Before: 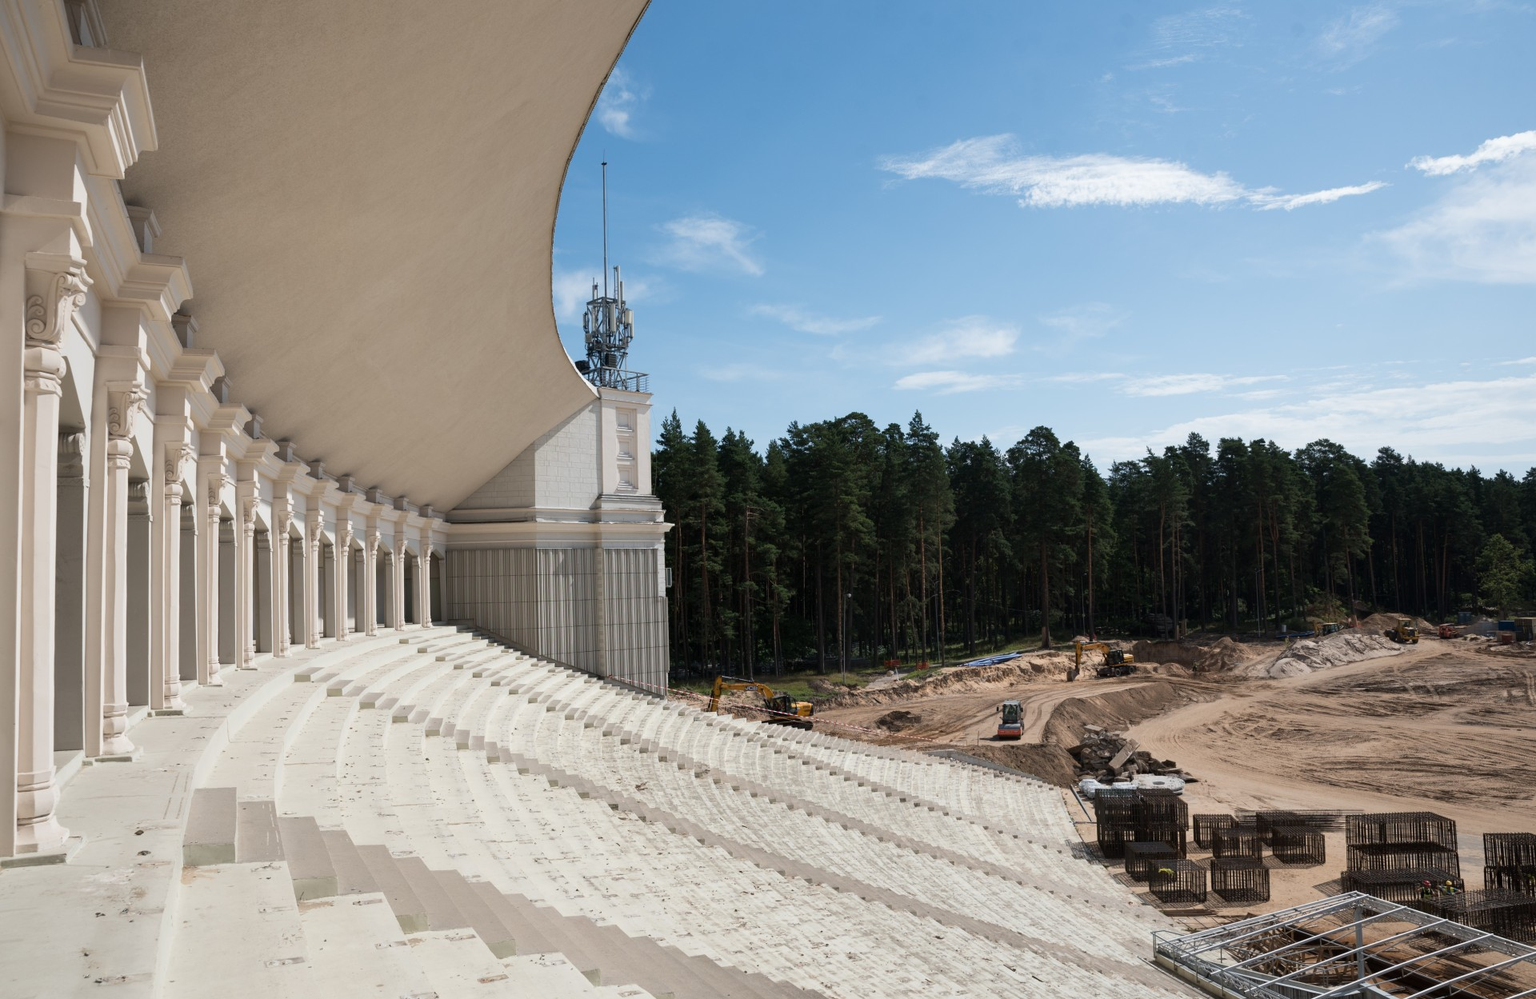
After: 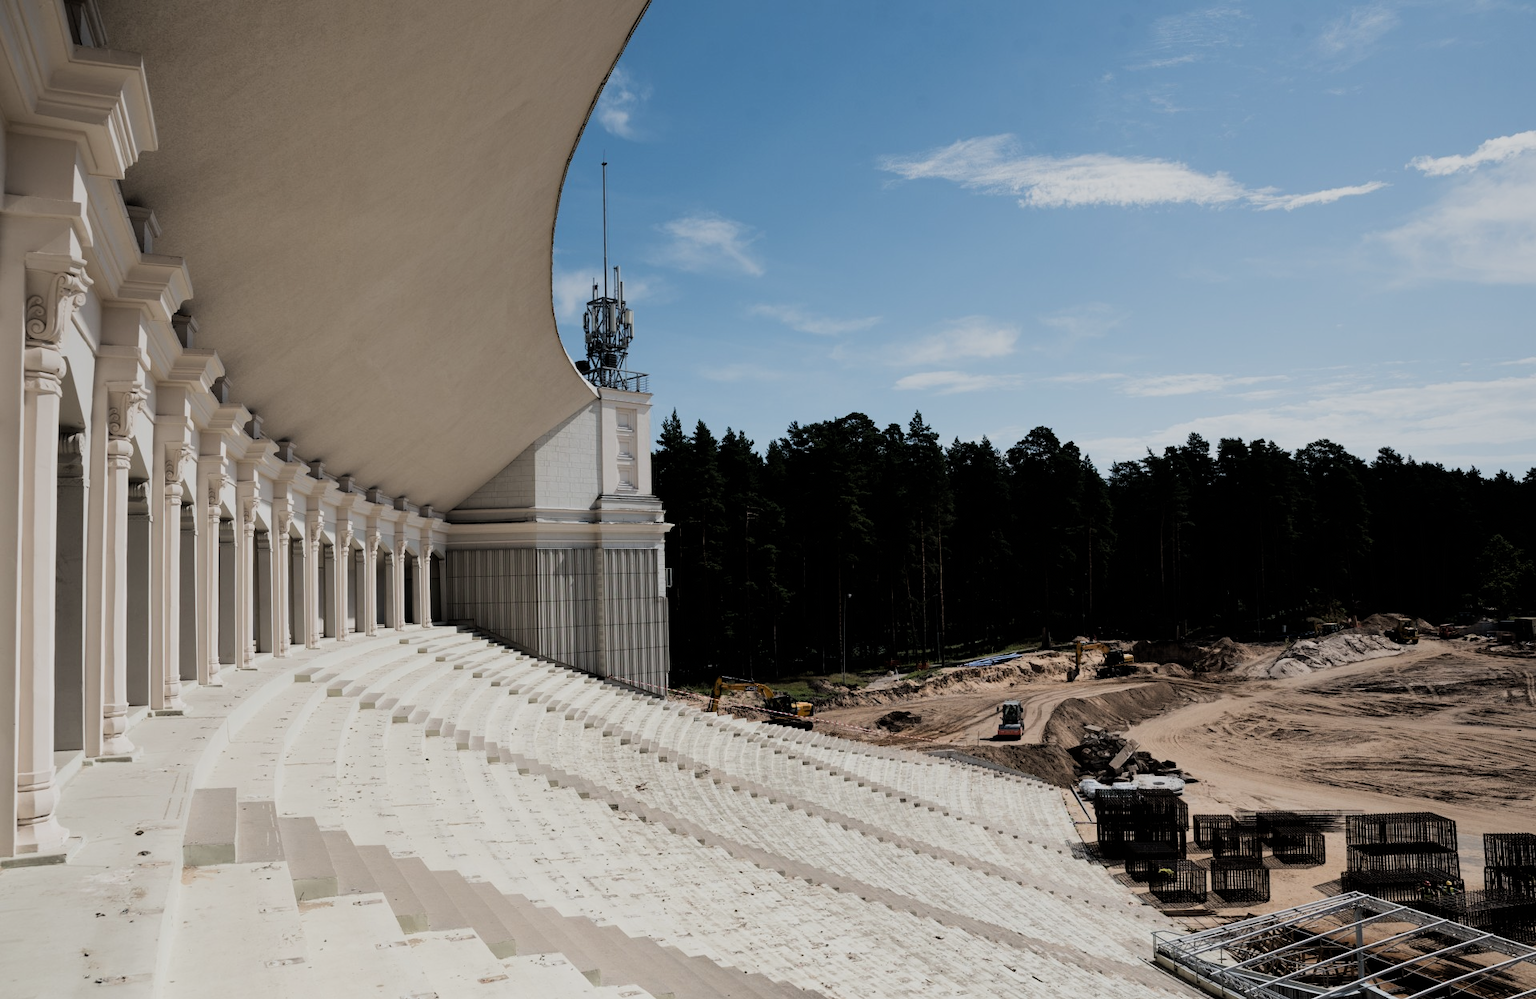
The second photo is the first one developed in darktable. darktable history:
filmic rgb: black relative exposure -5 EV, white relative exposure 3.5 EV, hardness 3.19, contrast 1.3, highlights saturation mix -50%
graduated density: rotation 5.63°, offset 76.9
